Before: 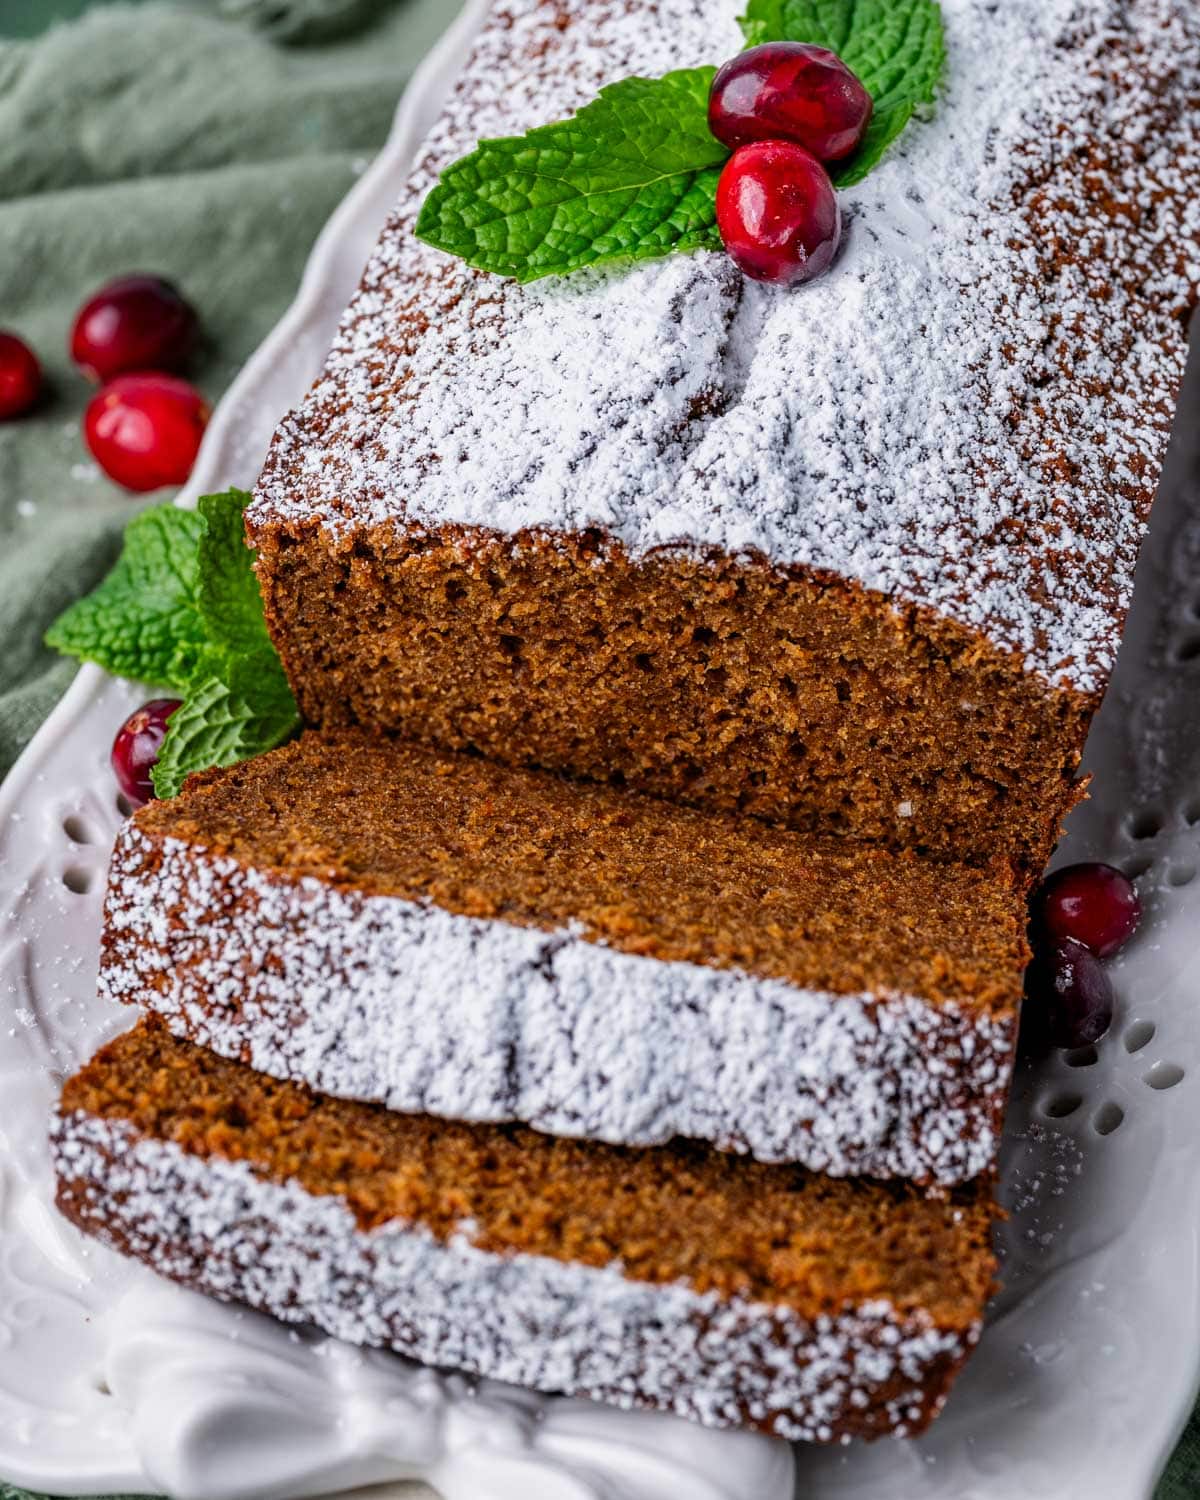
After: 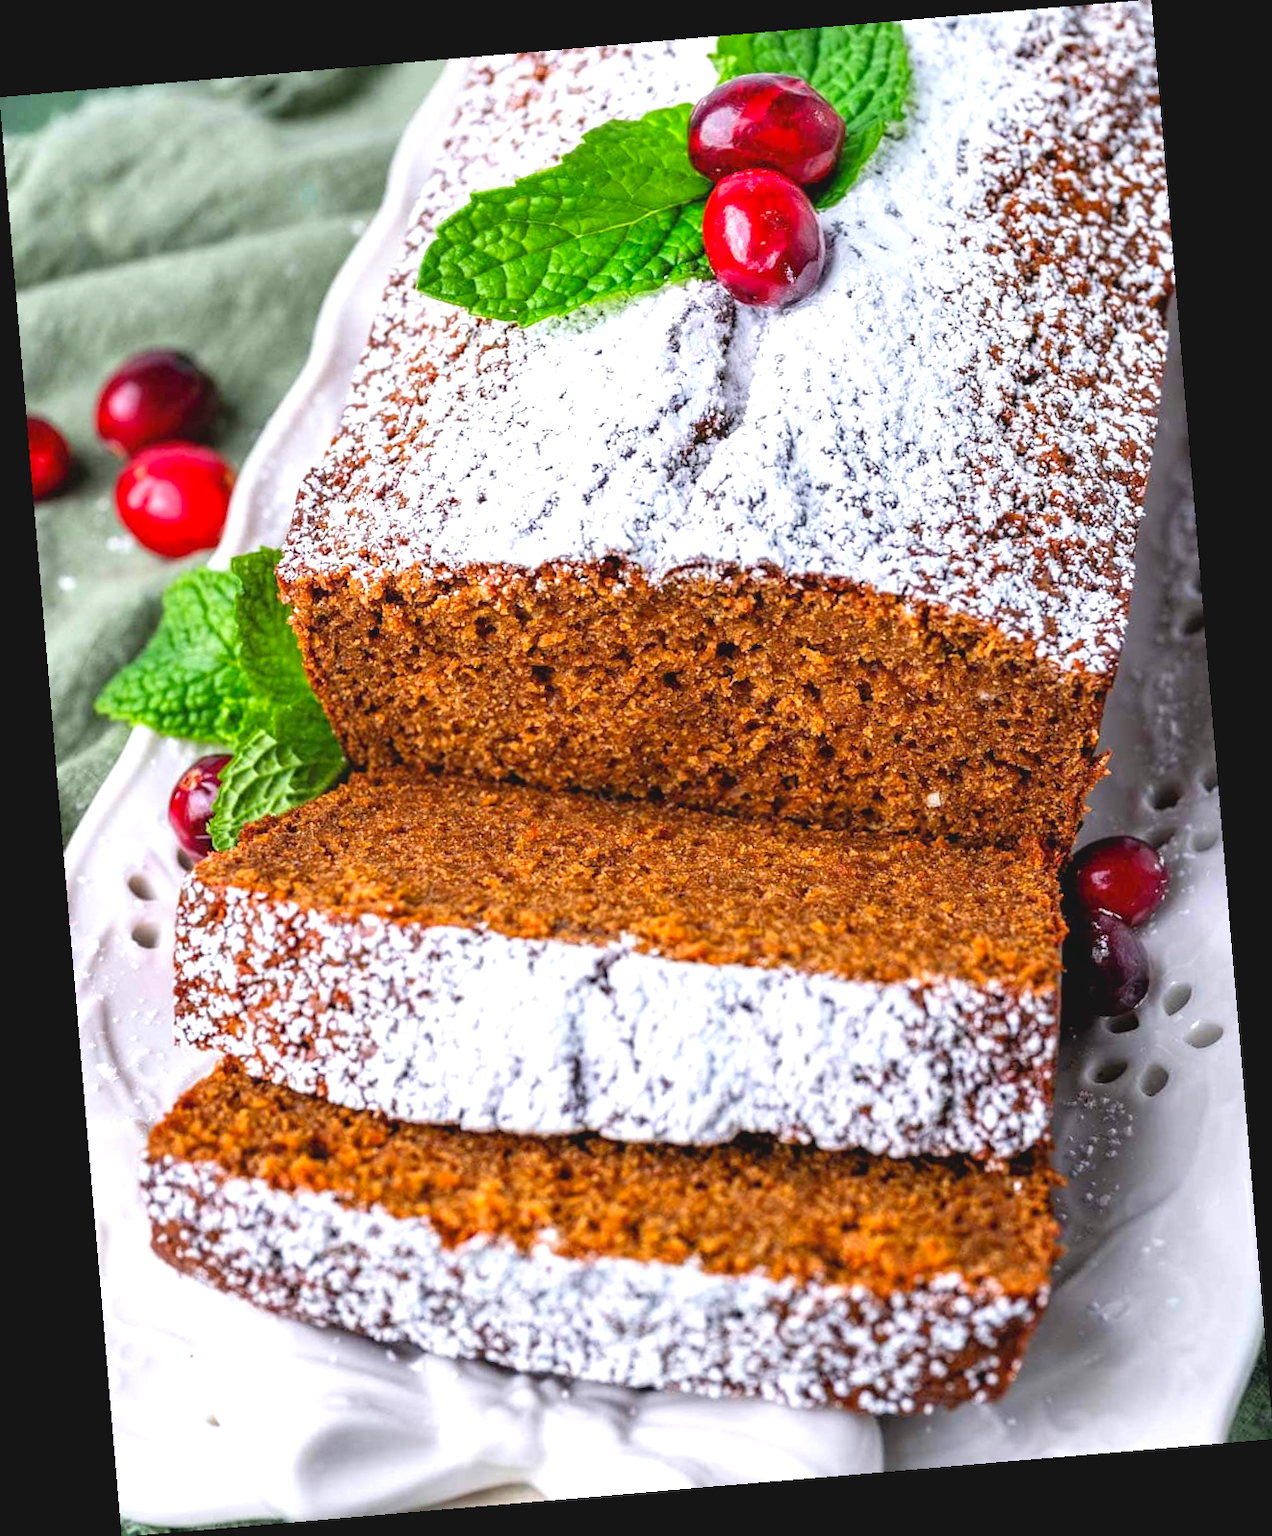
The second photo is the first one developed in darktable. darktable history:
exposure: black level correction 0.001, exposure 0.955 EV, compensate exposure bias true, compensate highlight preservation false
white balance: red 1, blue 1
contrast brightness saturation: contrast -0.1, brightness 0.05, saturation 0.08
rotate and perspective: rotation -4.86°, automatic cropping off
